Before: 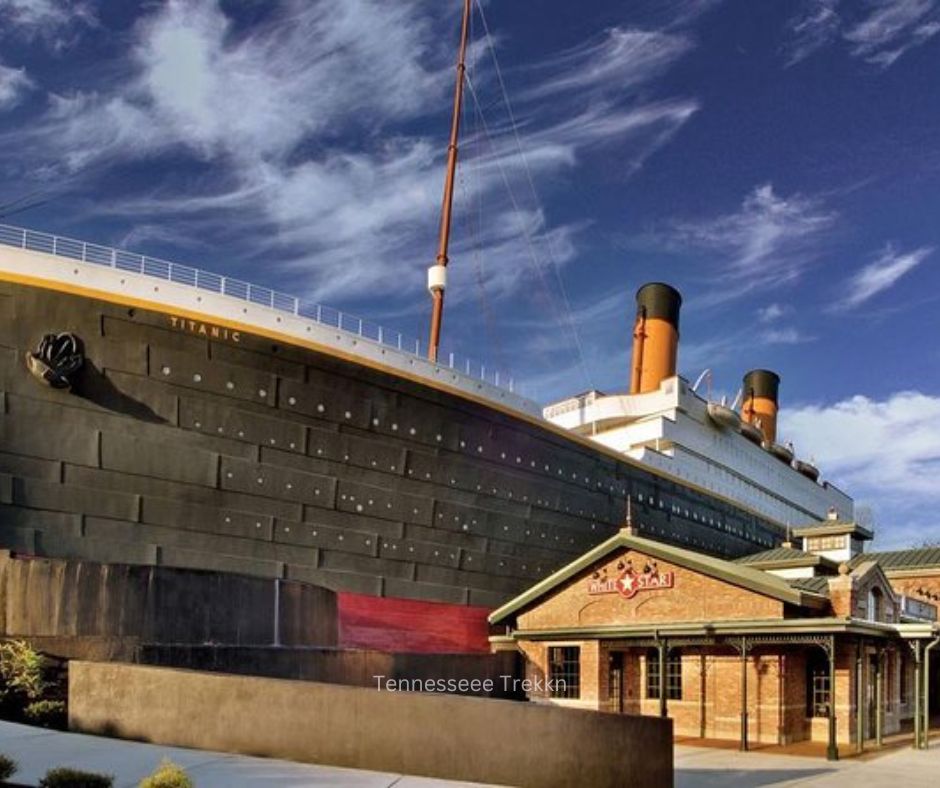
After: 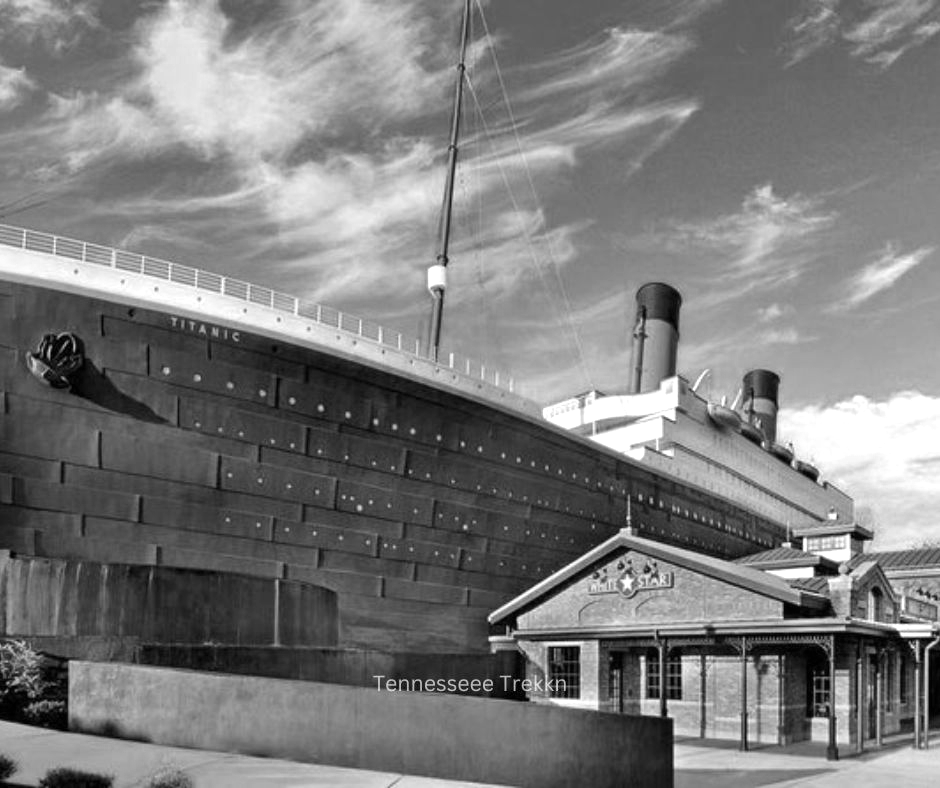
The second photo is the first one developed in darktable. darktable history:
color calibration: output gray [0.25, 0.35, 0.4, 0], illuminant as shot in camera, x 0.464, y 0.42, temperature 2654.8 K
